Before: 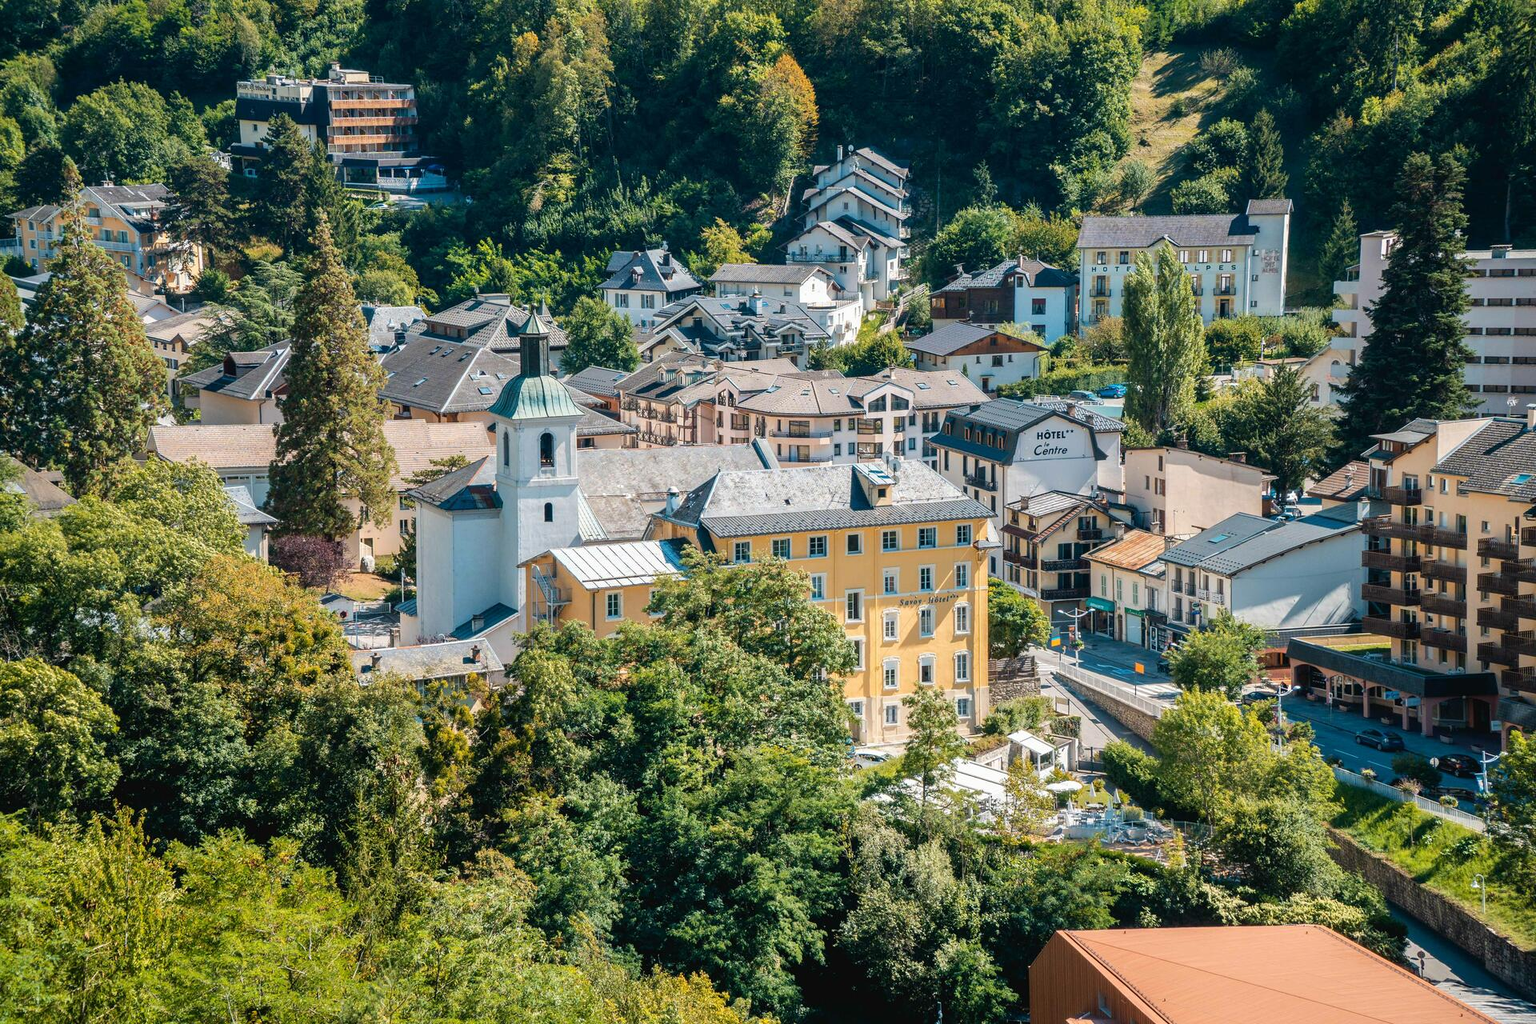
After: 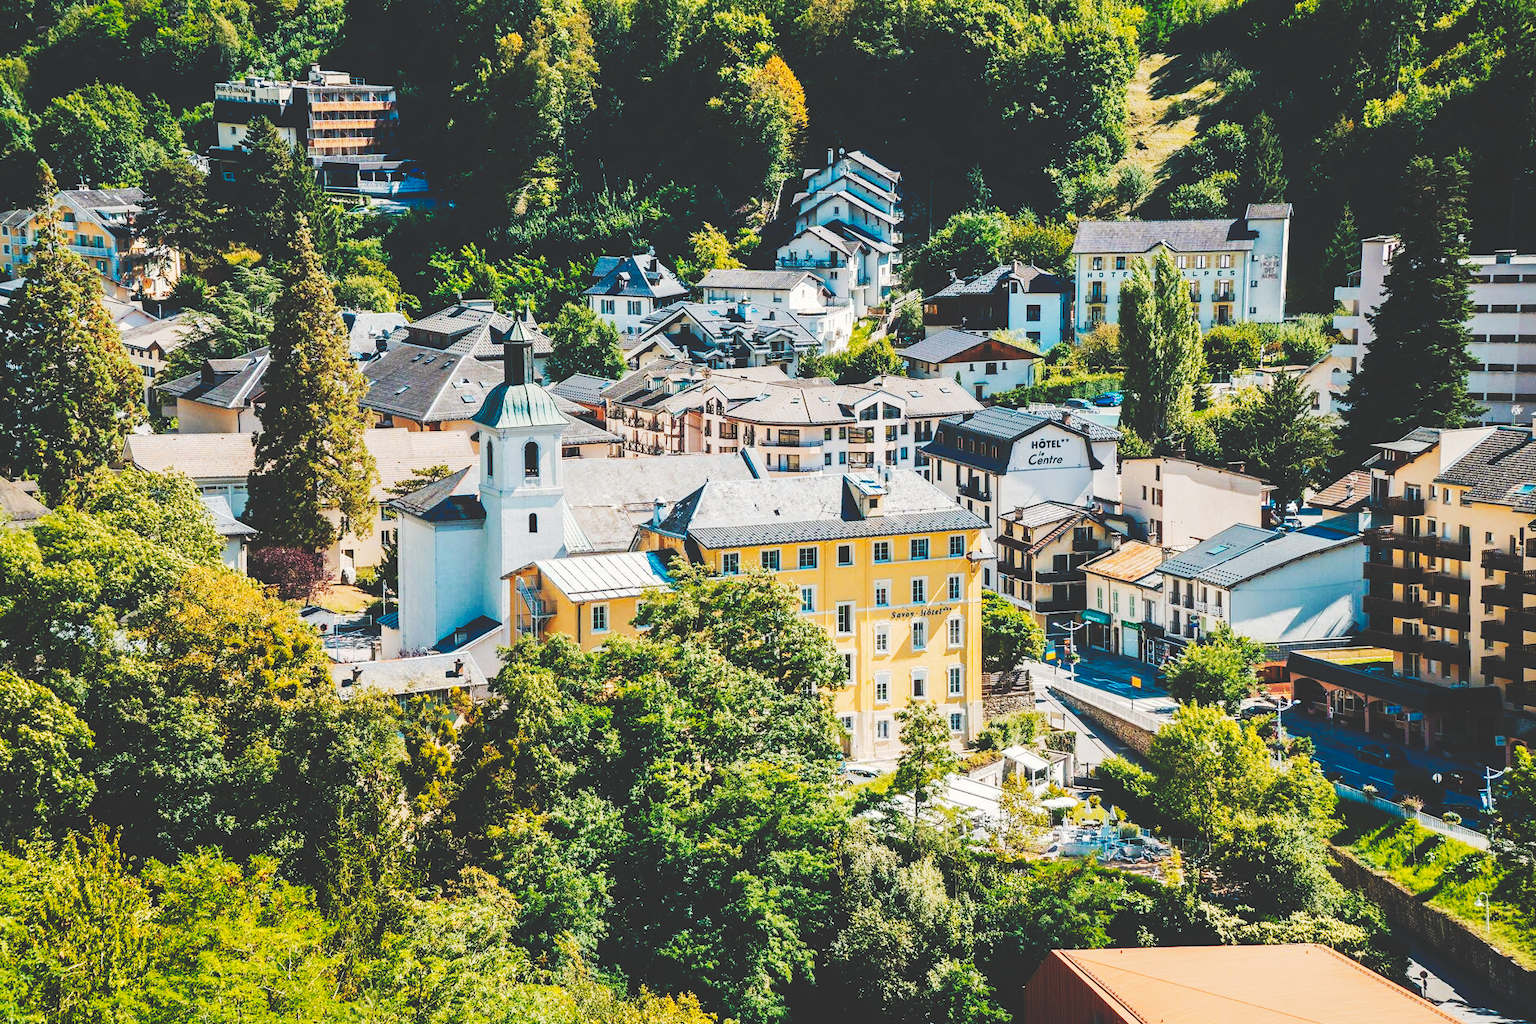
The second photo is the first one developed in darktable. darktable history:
white balance: red 1.009, blue 0.985
tone curve: curves: ch0 [(0, 0) (0.003, 0.184) (0.011, 0.184) (0.025, 0.189) (0.044, 0.192) (0.069, 0.194) (0.1, 0.2) (0.136, 0.202) (0.177, 0.206) (0.224, 0.214) (0.277, 0.243) (0.335, 0.297) (0.399, 0.39) (0.468, 0.508) (0.543, 0.653) (0.623, 0.754) (0.709, 0.834) (0.801, 0.887) (0.898, 0.925) (1, 1)], preserve colors none
crop: left 1.743%, right 0.268%, bottom 2.011%
